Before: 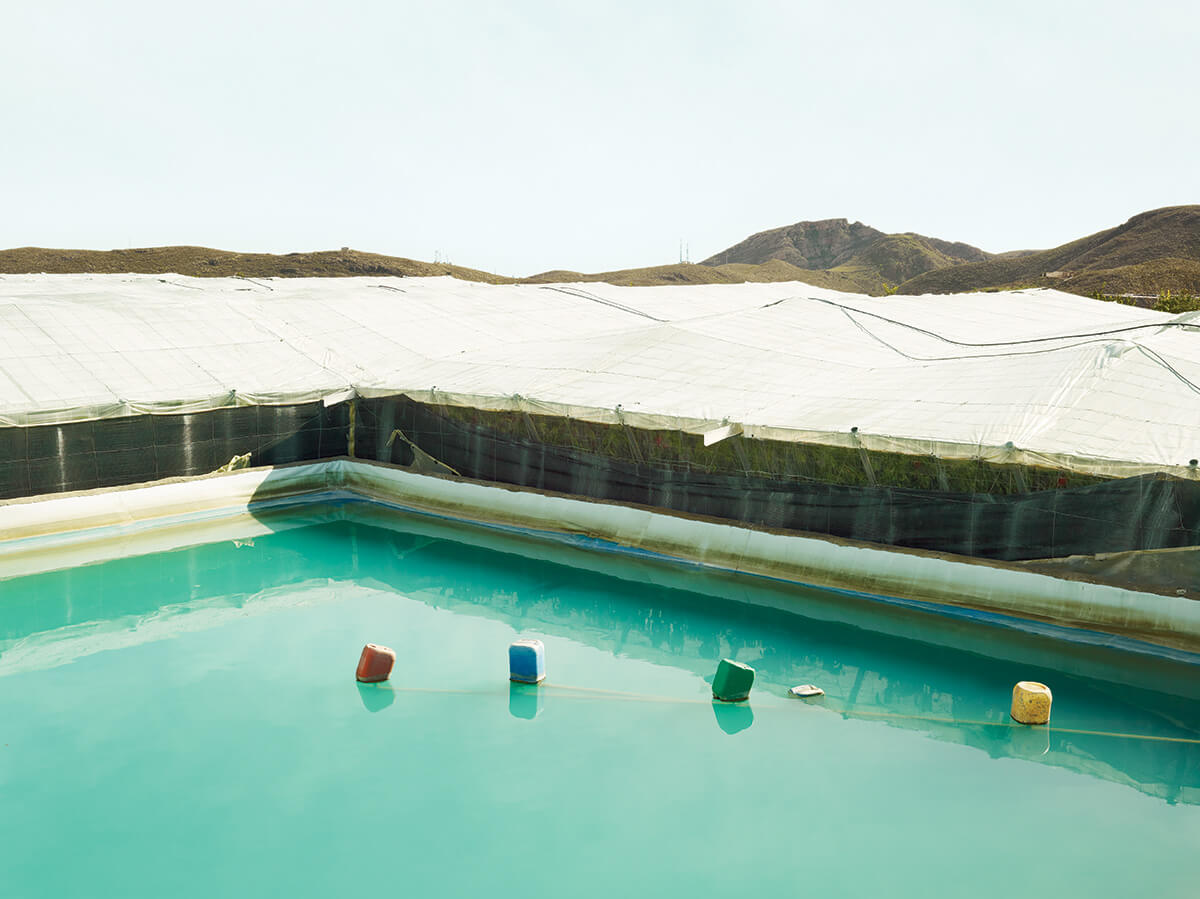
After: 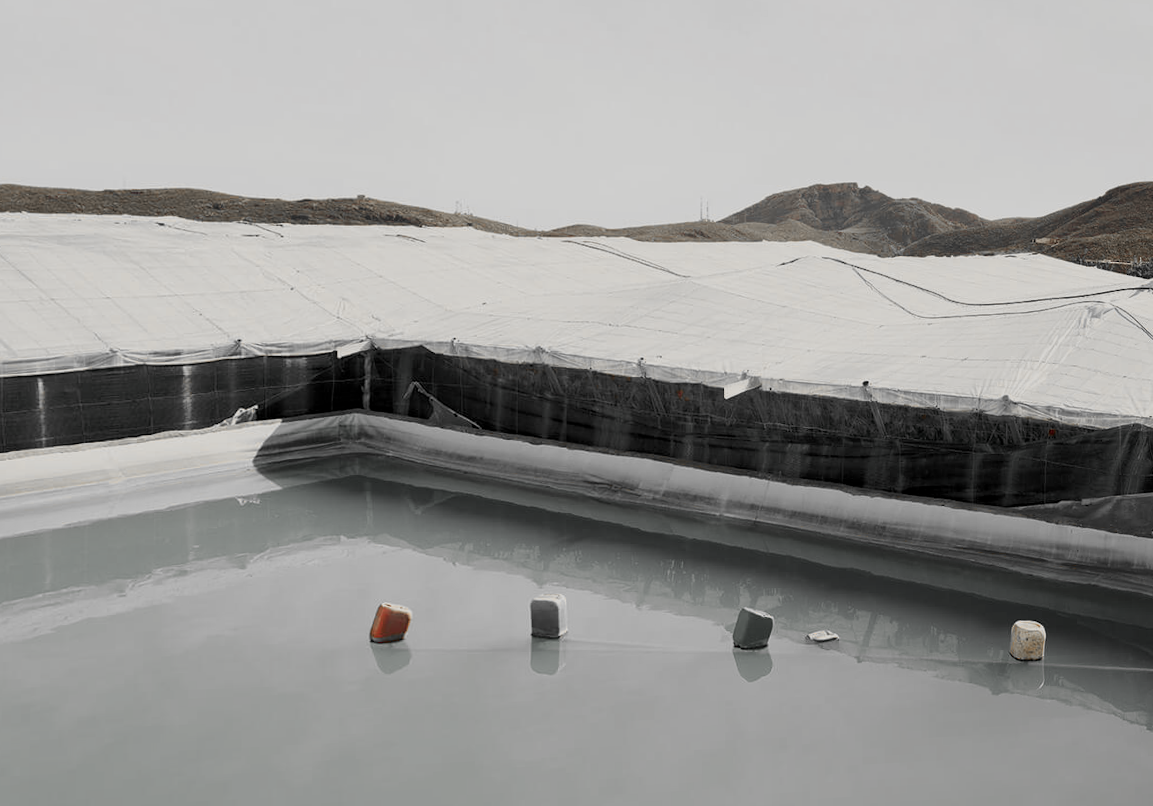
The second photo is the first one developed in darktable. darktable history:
white balance: emerald 1
crop and rotate: left 1.774%, right 0.633%, bottom 1.28%
color balance: lift [0.998, 0.998, 1.001, 1.002], gamma [0.995, 1.025, 0.992, 0.975], gain [0.995, 1.02, 0.997, 0.98]
exposure: black level correction 0.009, exposure -0.637 EV, compensate highlight preservation false
color balance rgb: shadows lift › chroma 2%, shadows lift › hue 263°, highlights gain › chroma 8%, highlights gain › hue 84°, linear chroma grading › global chroma -15%, saturation formula JzAzBz (2021)
color zones: curves: ch0 [(0, 0.65) (0.096, 0.644) (0.221, 0.539) (0.429, 0.5) (0.571, 0.5) (0.714, 0.5) (0.857, 0.5) (1, 0.65)]; ch1 [(0, 0.5) (0.143, 0.5) (0.257, -0.002) (0.429, 0.04) (0.571, -0.001) (0.714, -0.015) (0.857, 0.024) (1, 0.5)]
rotate and perspective: rotation -0.013°, lens shift (vertical) -0.027, lens shift (horizontal) 0.178, crop left 0.016, crop right 0.989, crop top 0.082, crop bottom 0.918
